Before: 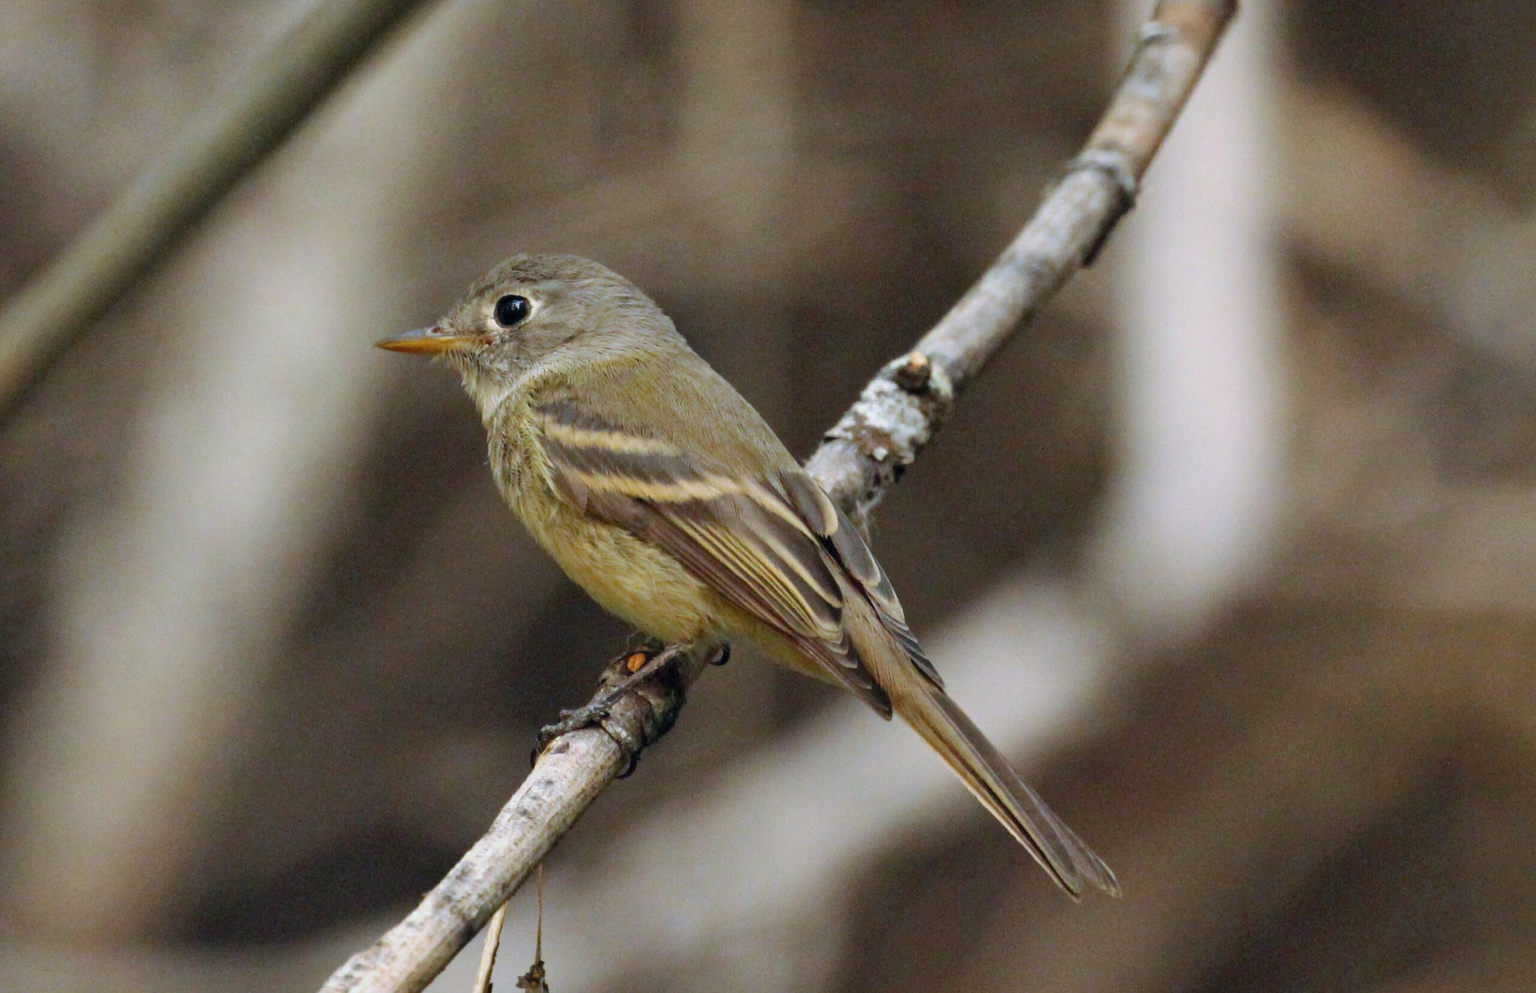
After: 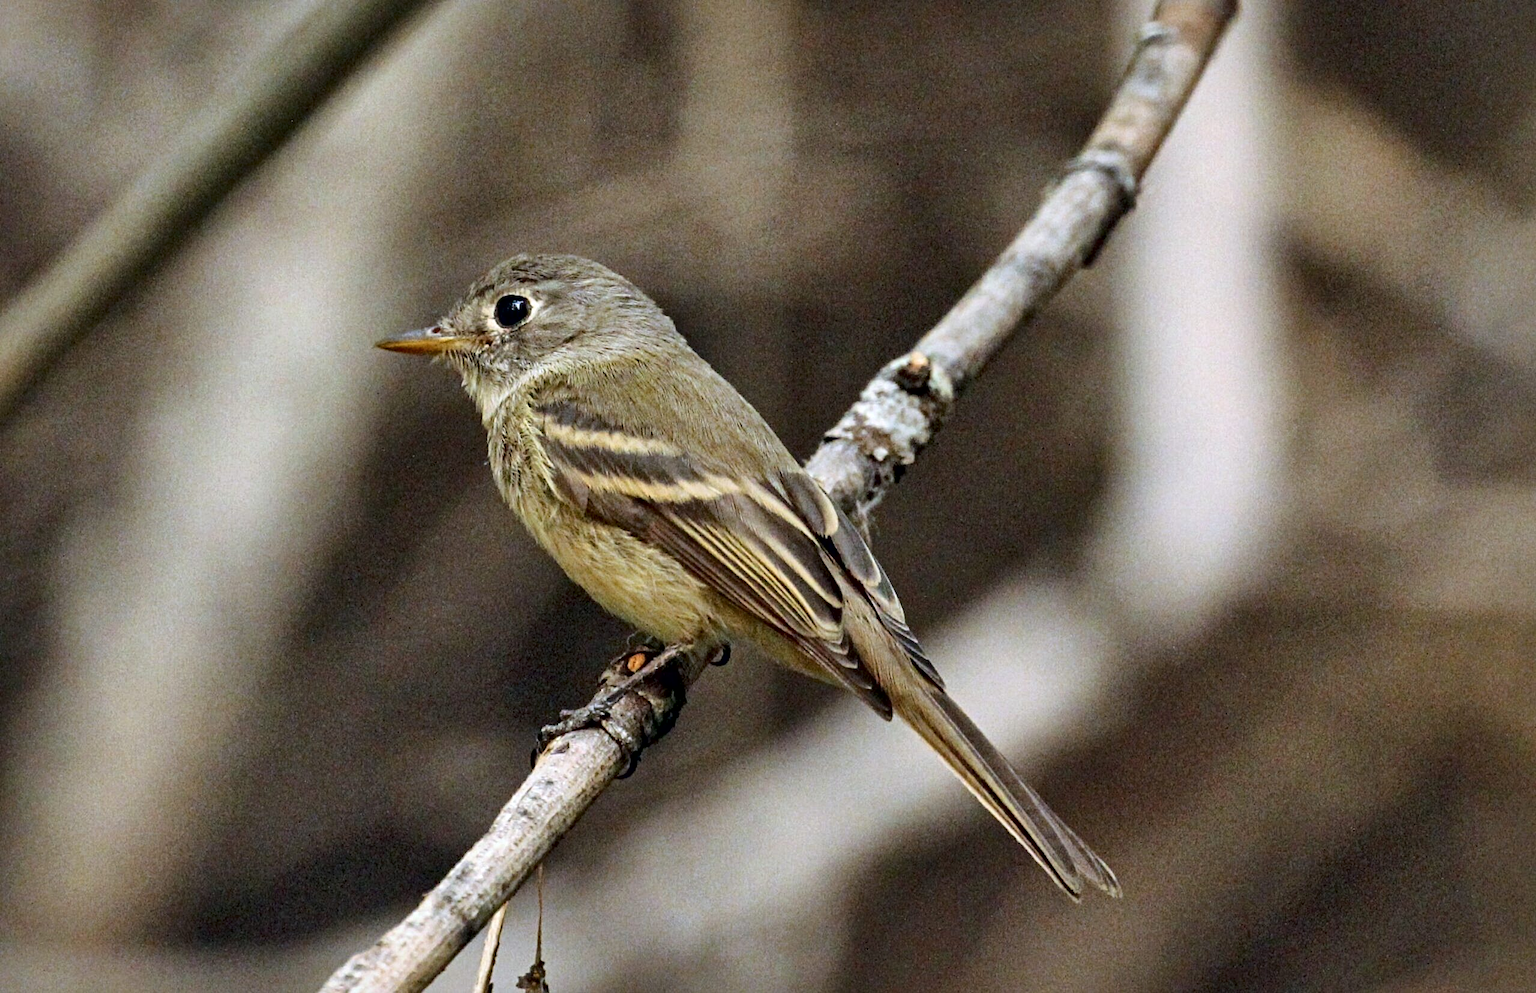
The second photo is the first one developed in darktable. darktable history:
local contrast: mode bilateral grid, contrast 100, coarseness 100, detail 165%, midtone range 0.2
contrast equalizer: y [[0.5, 0.5, 0.5, 0.539, 0.64, 0.611], [0.5 ×6], [0.5 ×6], [0 ×6], [0 ×6]]
